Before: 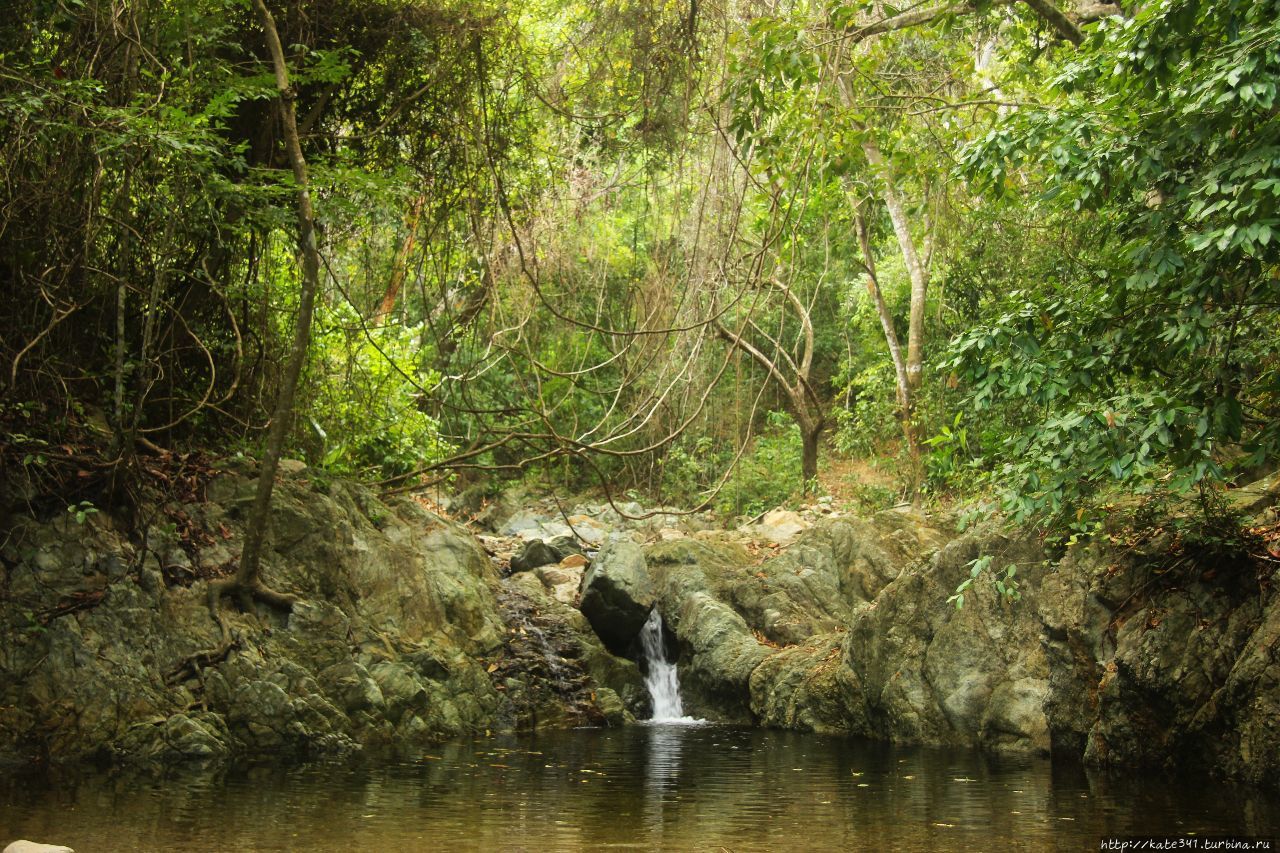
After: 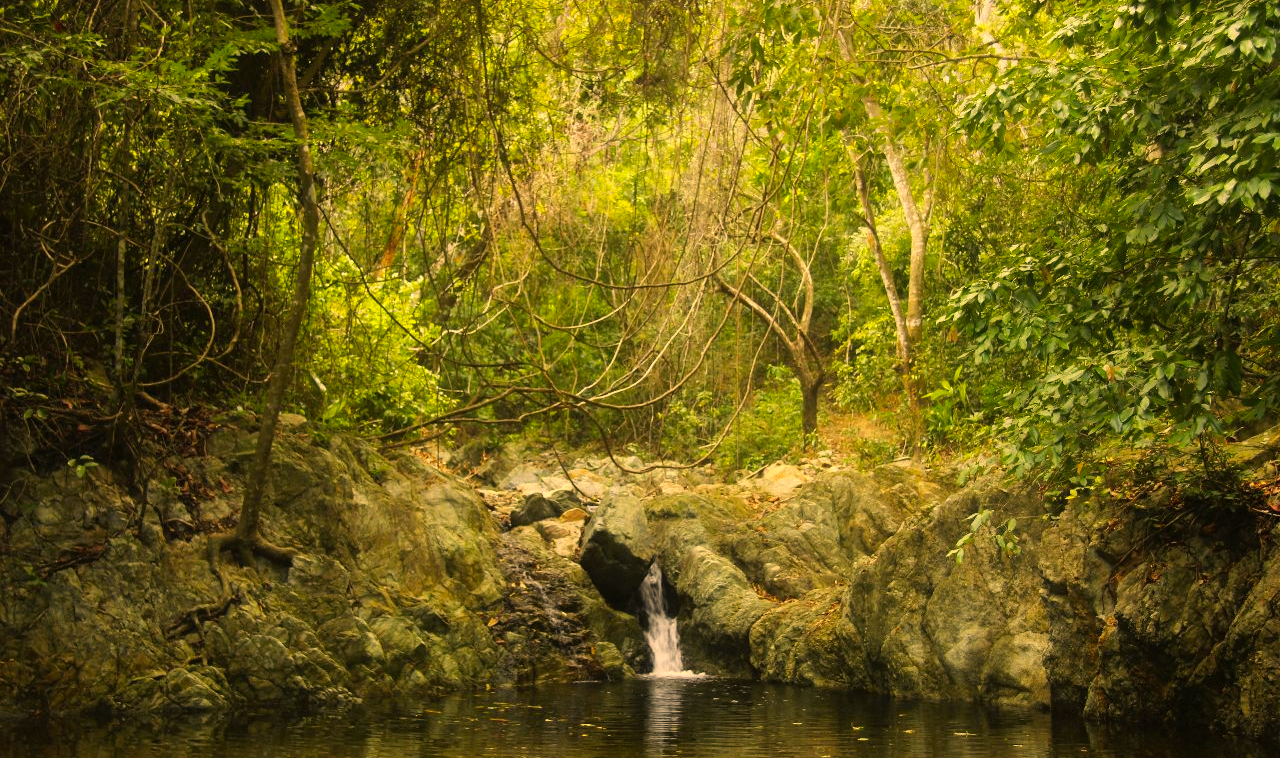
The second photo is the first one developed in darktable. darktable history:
color correction: highlights a* 14.9, highlights b* 32.31
crop and rotate: top 5.462%, bottom 5.576%
